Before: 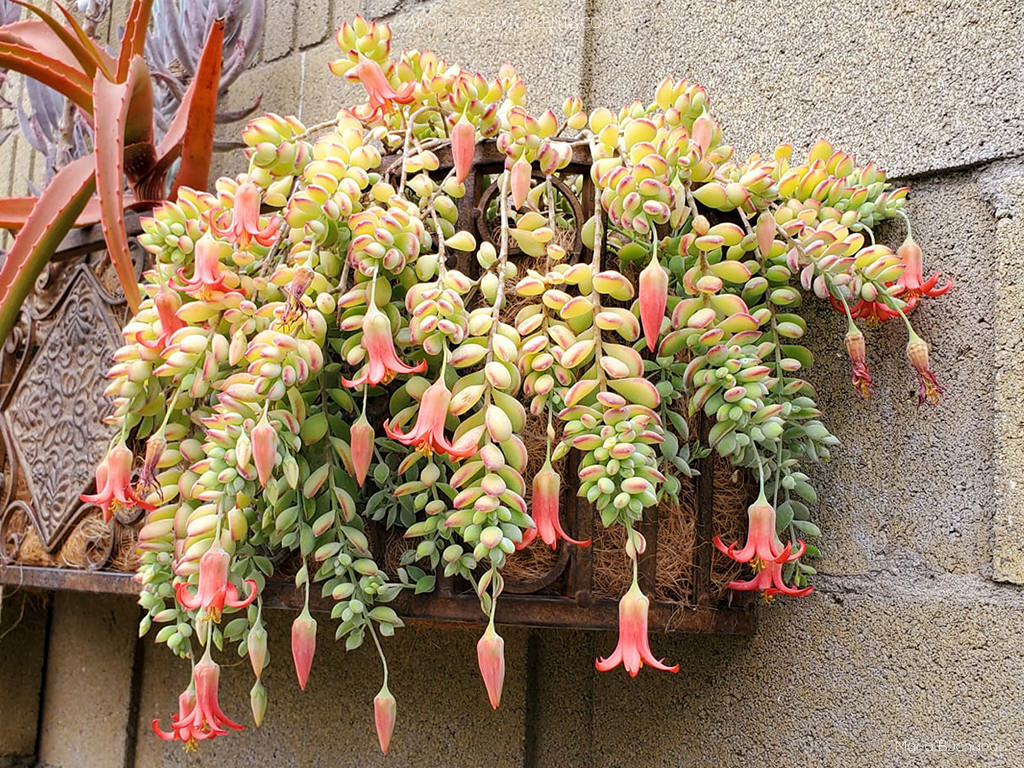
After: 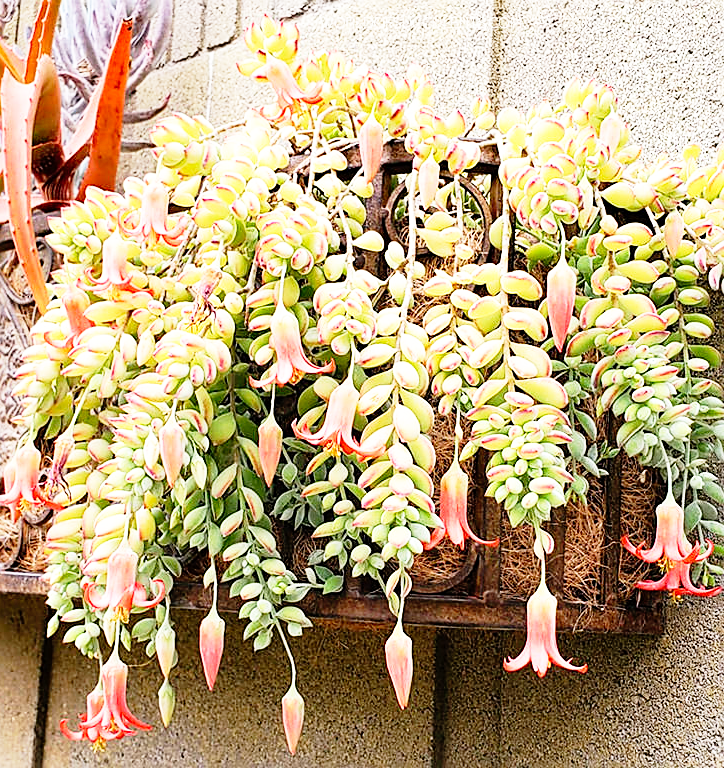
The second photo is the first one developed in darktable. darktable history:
crop and rotate: left 9.062%, right 20.226%
base curve: curves: ch0 [(0, 0) (0.012, 0.01) (0.073, 0.168) (0.31, 0.711) (0.645, 0.957) (1, 1)], exposure shift 0.01, preserve colors none
sharpen: on, module defaults
